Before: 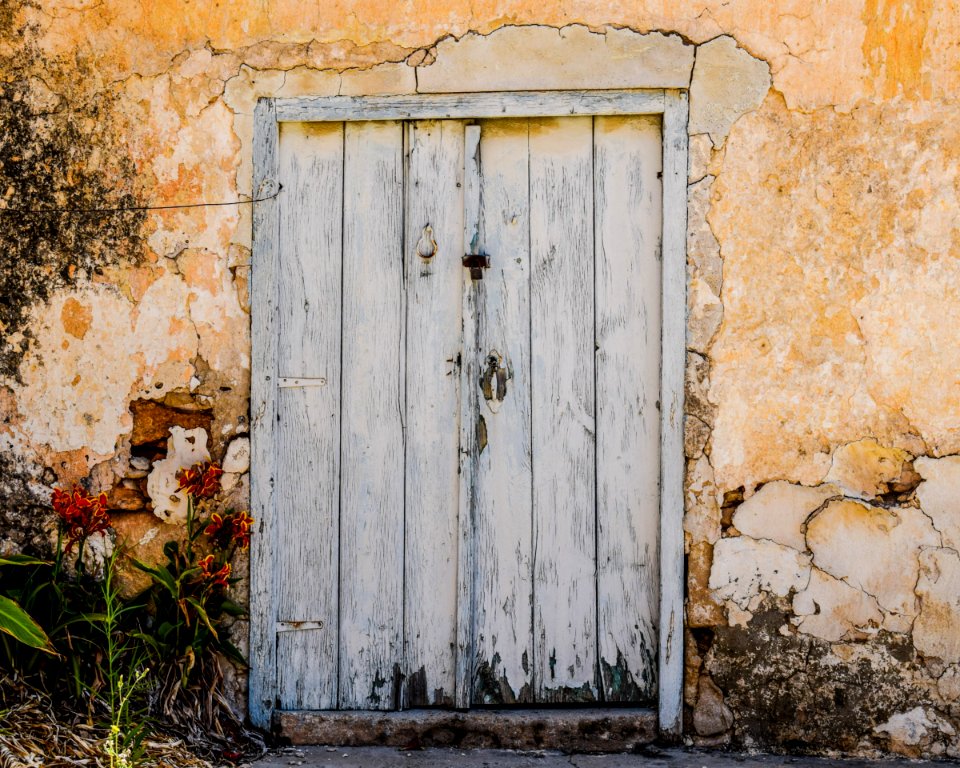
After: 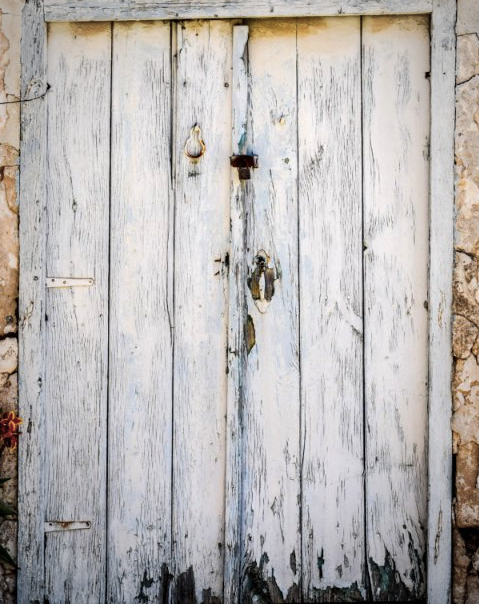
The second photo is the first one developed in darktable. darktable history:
crop and rotate: angle 0.019°, left 24.258%, top 13.028%, right 25.806%, bottom 8.178%
vignetting: fall-off start 67.61%, fall-off radius 66.67%, automatic ratio true
exposure: black level correction 0, exposure 0.499 EV, compensate exposure bias true, compensate highlight preservation false
